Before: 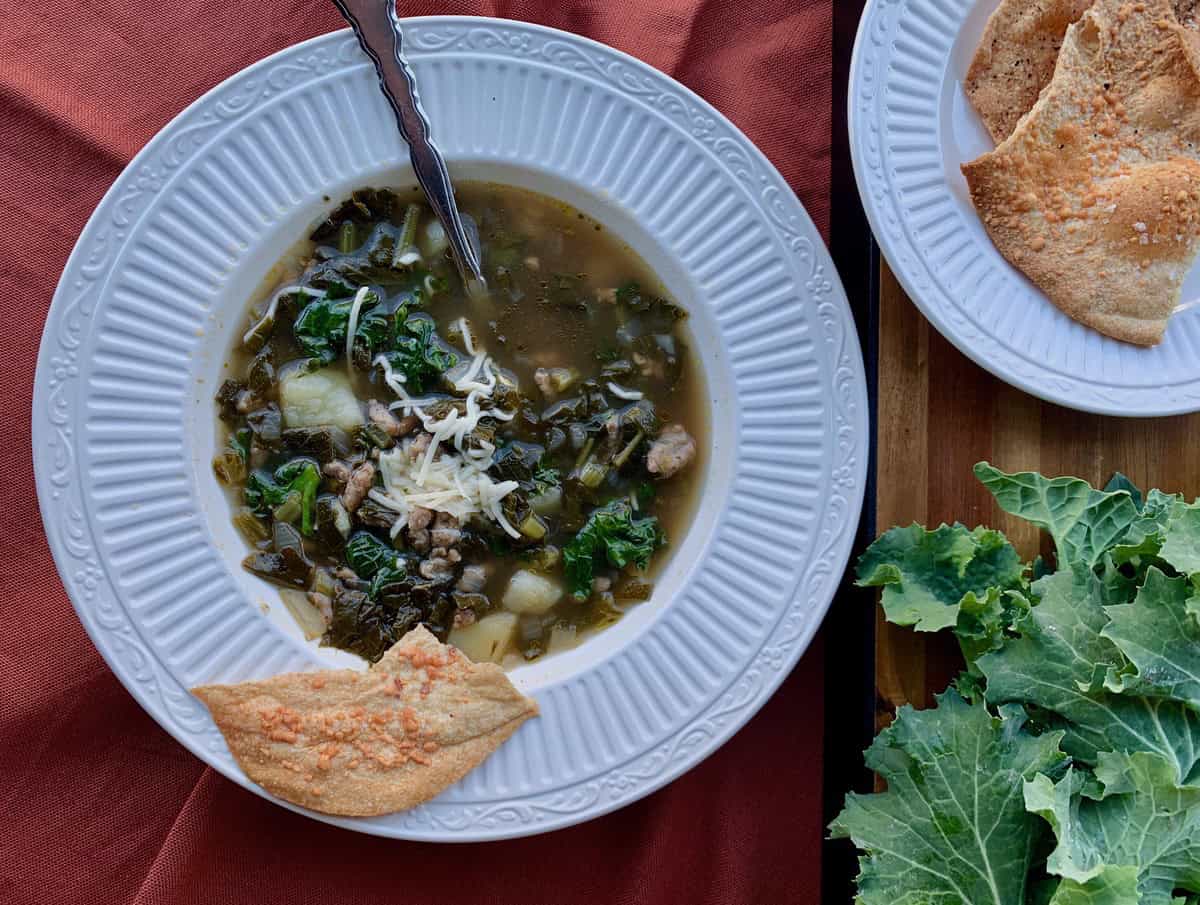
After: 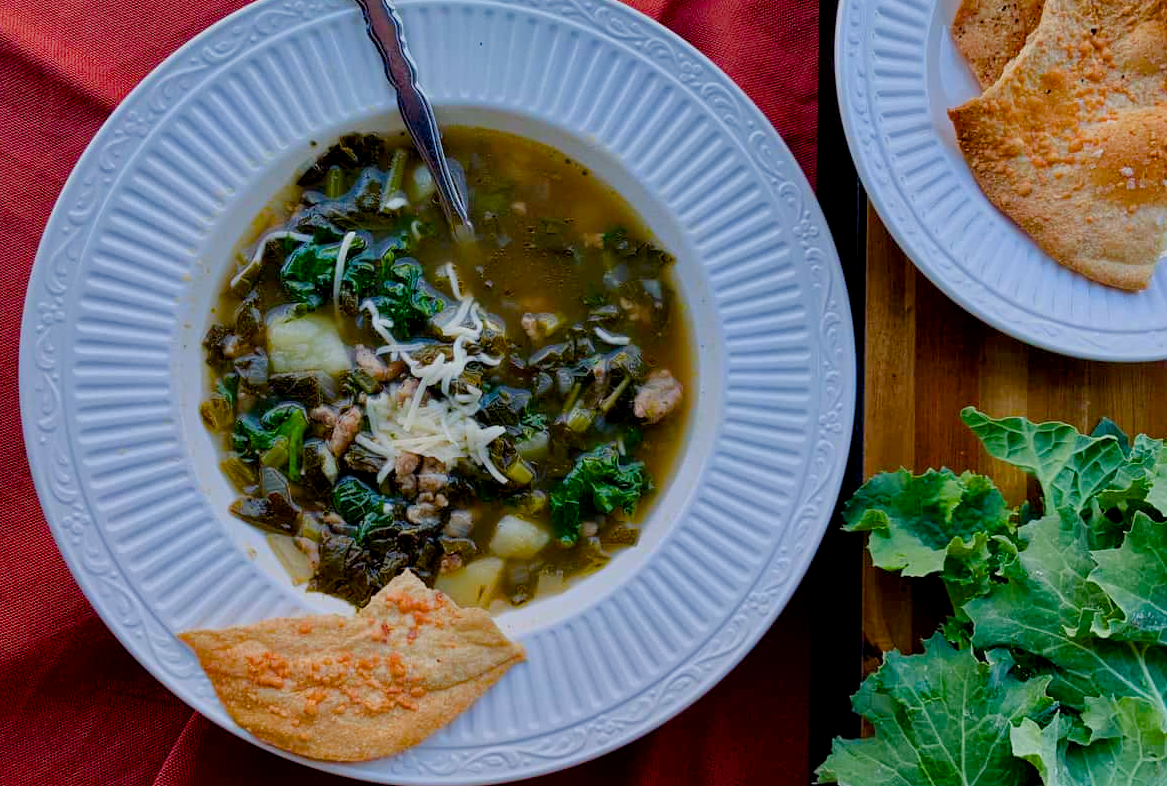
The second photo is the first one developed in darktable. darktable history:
crop: left 1.162%, top 6.142%, right 1.547%, bottom 6.92%
shadows and highlights: shadows -19.97, white point adjustment -1.88, highlights -35.2
color balance rgb: perceptual saturation grading › global saturation 39.693%, perceptual saturation grading › highlights -24.9%, perceptual saturation grading › mid-tones 35.591%, perceptual saturation grading › shadows 35.041%, contrast -9.383%
